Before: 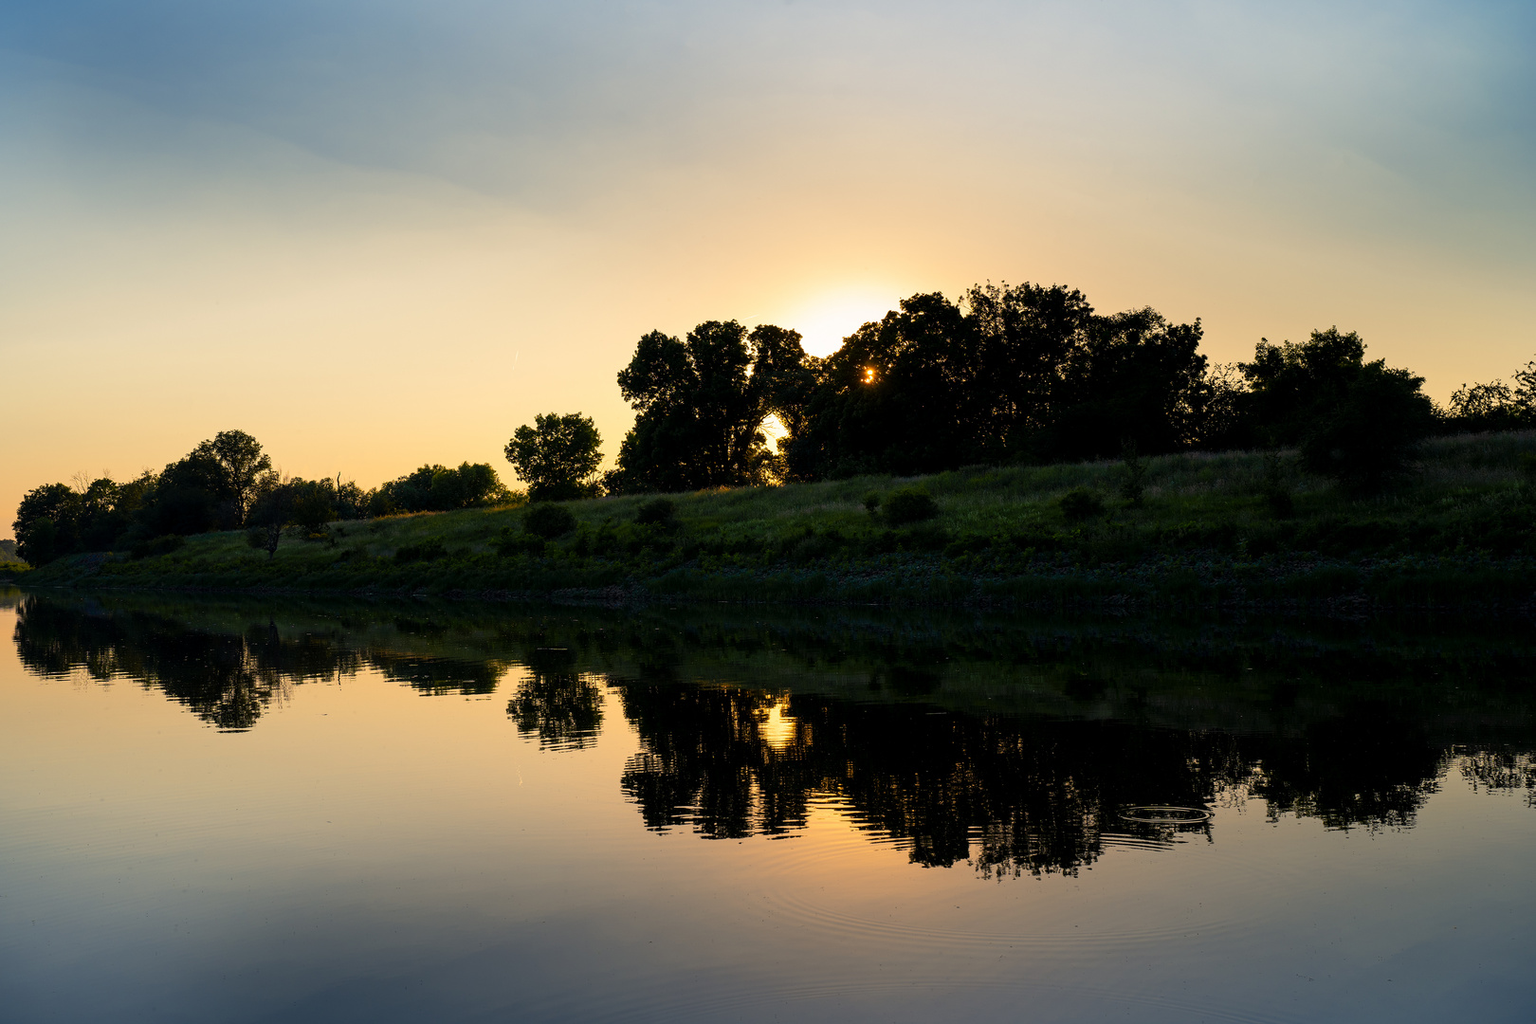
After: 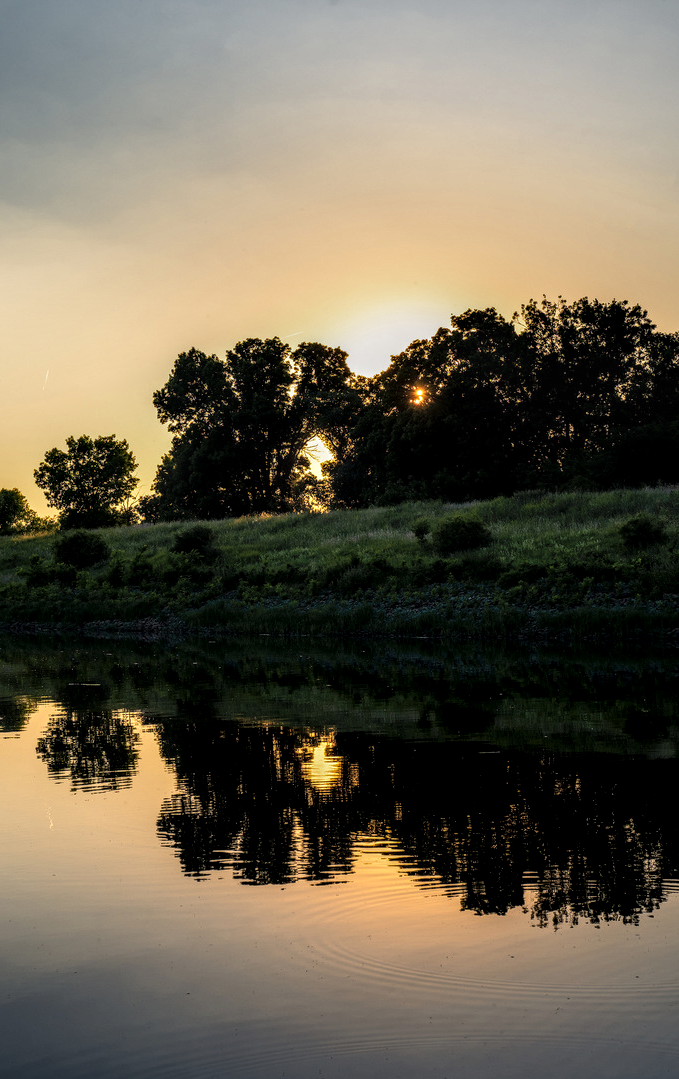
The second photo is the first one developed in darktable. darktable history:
local contrast: highlights 13%, shadows 36%, detail 183%, midtone range 0.473
crop: left 30.759%, right 27.313%
vignetting: fall-off start 97.13%, brightness -0.437, saturation -0.208, width/height ratio 1.18
